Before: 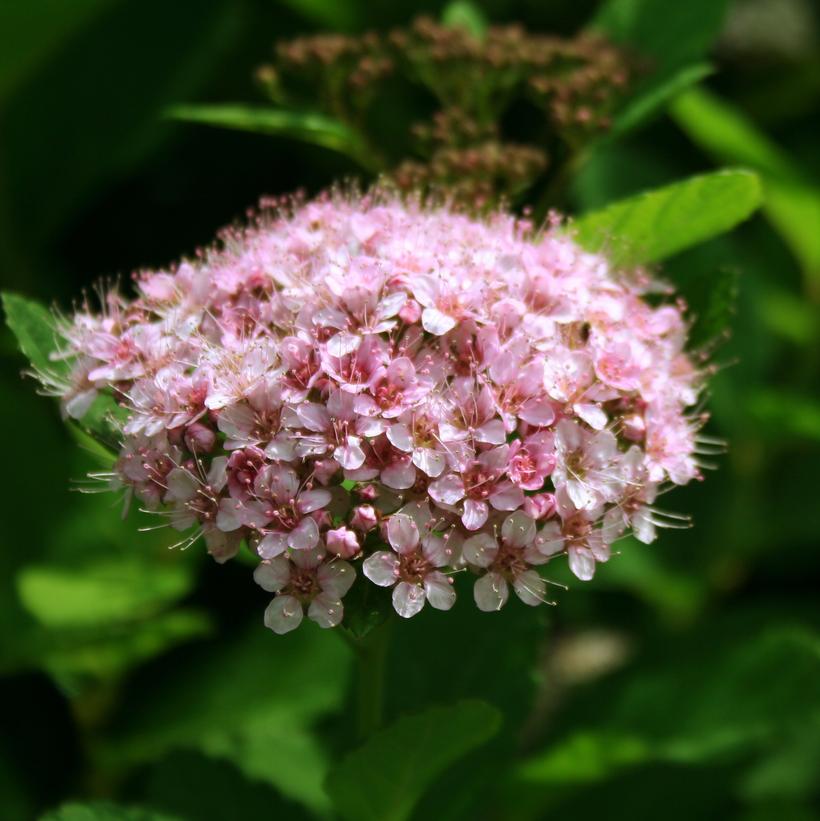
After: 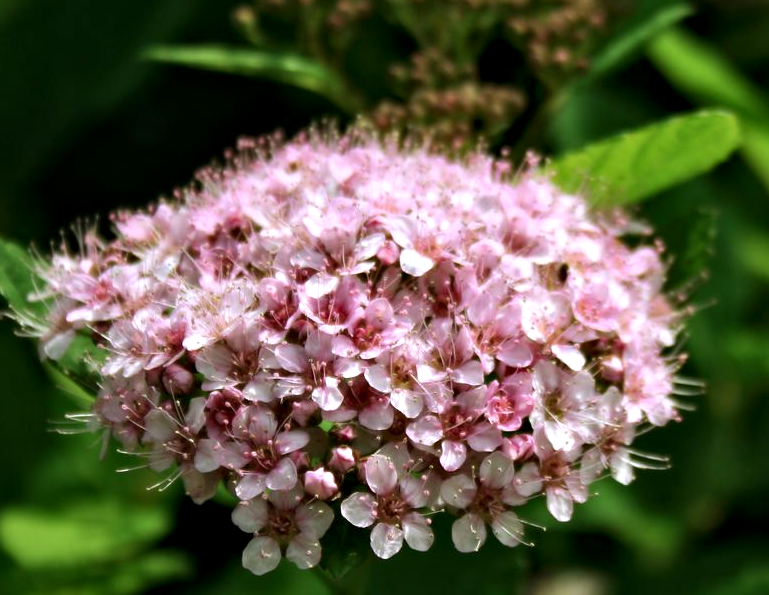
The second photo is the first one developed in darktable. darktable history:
crop: left 2.737%, top 7.287%, right 3.421%, bottom 20.179%
contrast equalizer: y [[0.513, 0.565, 0.608, 0.562, 0.512, 0.5], [0.5 ×6], [0.5, 0.5, 0.5, 0.528, 0.598, 0.658], [0 ×6], [0 ×6]]
